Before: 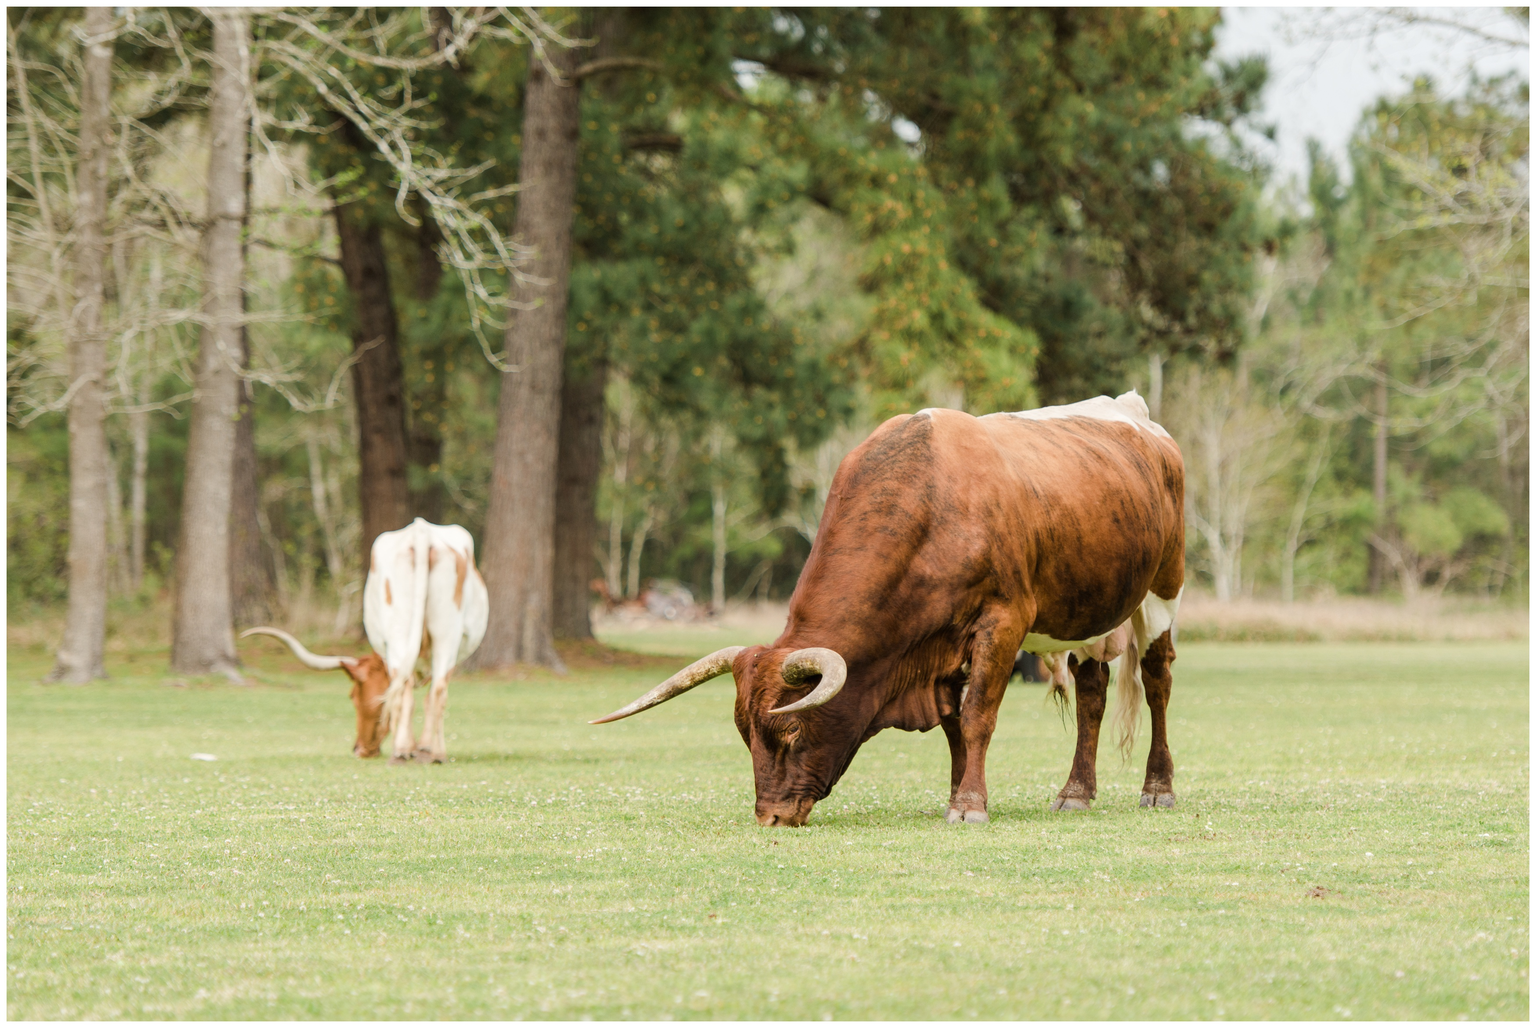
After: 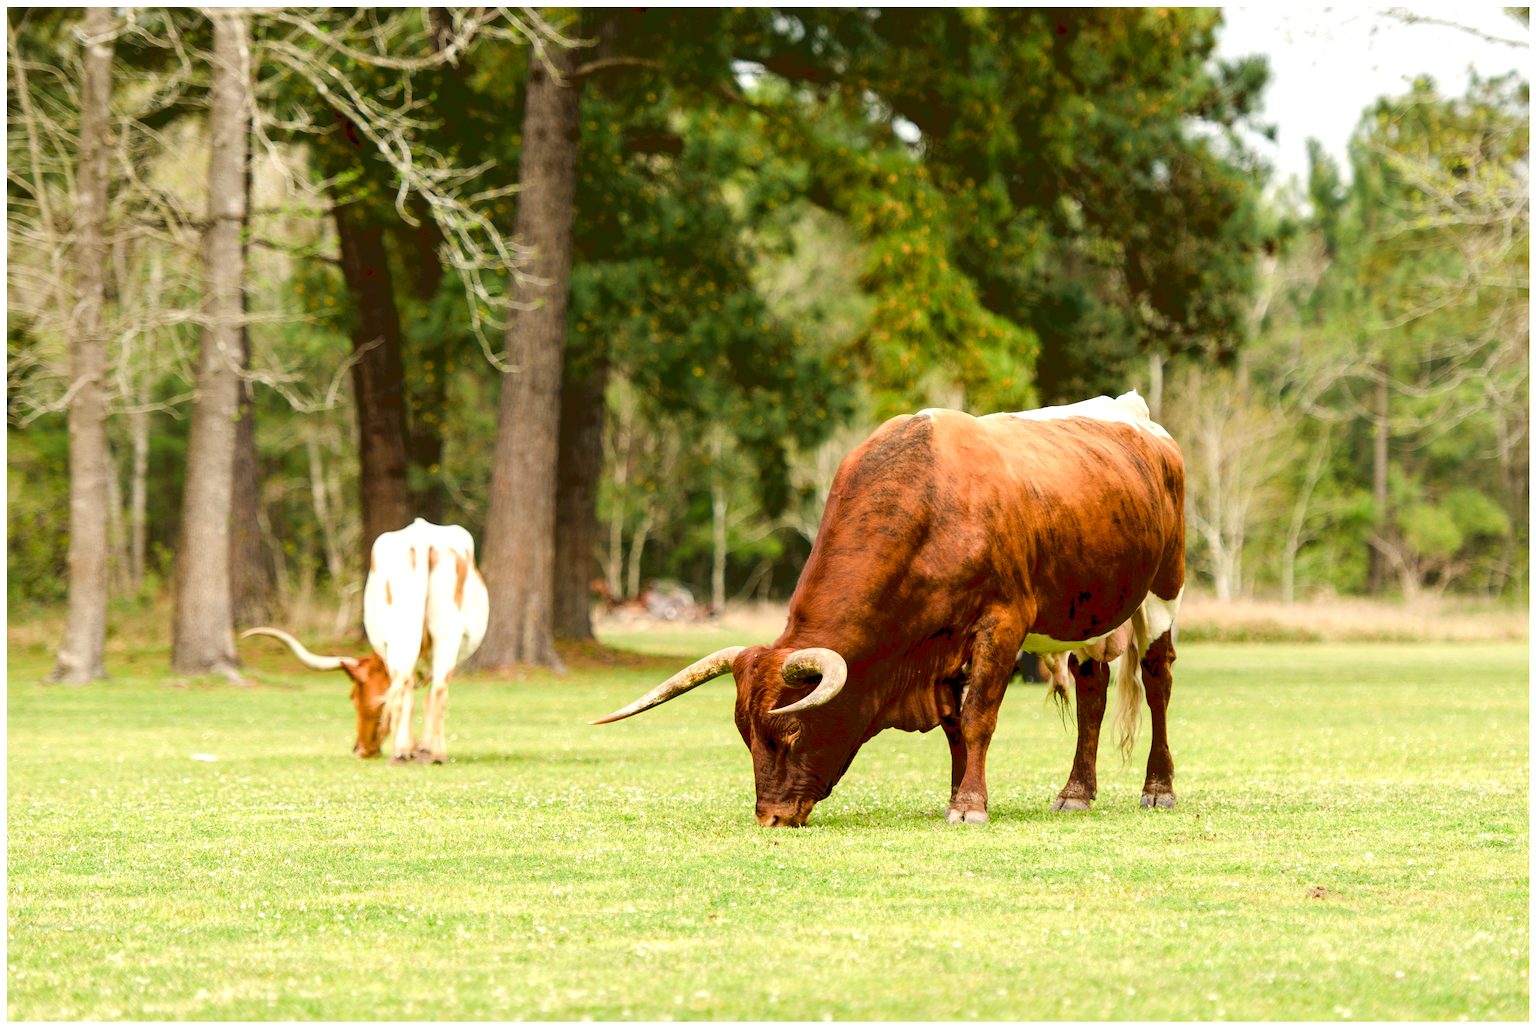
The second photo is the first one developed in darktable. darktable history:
color balance: lift [0.991, 1, 1, 1], gamma [0.996, 1, 1, 1], input saturation 98.52%, contrast 20.34%, output saturation 103.72%
tone curve: curves: ch0 [(0.122, 0.111) (1, 1)]
tone equalizer: -8 EV -0.55 EV
color correction: highlights a* 0.816, highlights b* 2.78, saturation 1.1
